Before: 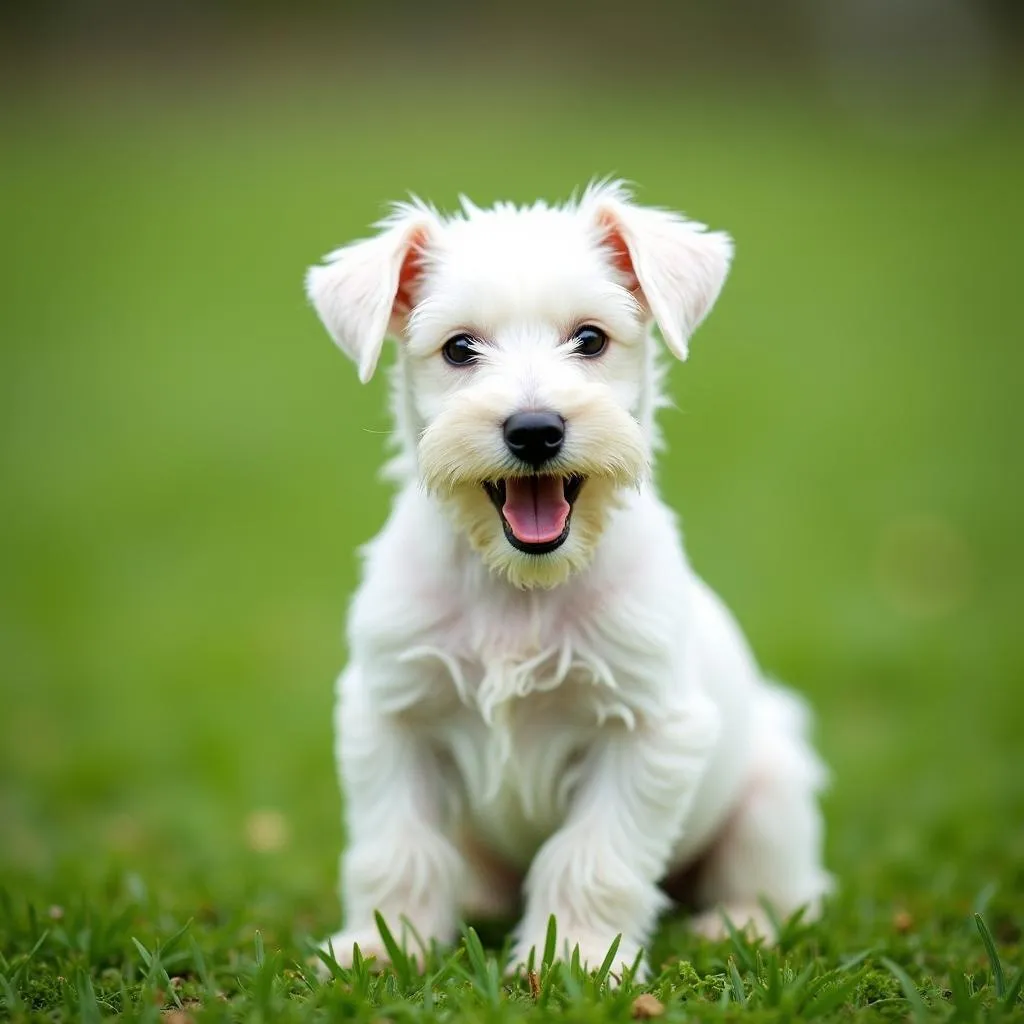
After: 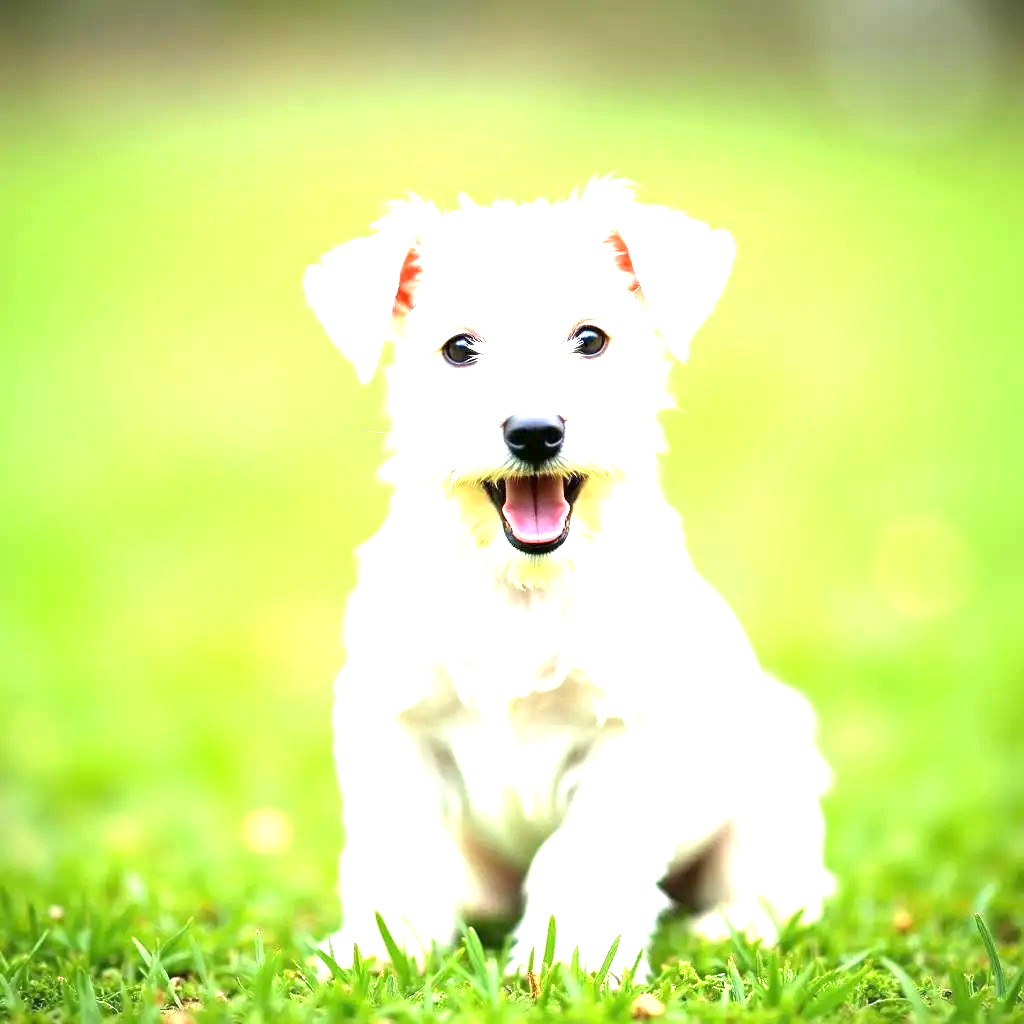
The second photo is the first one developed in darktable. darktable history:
exposure: exposure 2.207 EV, compensate highlight preservation false
base curve: exposure shift 0, preserve colors none
